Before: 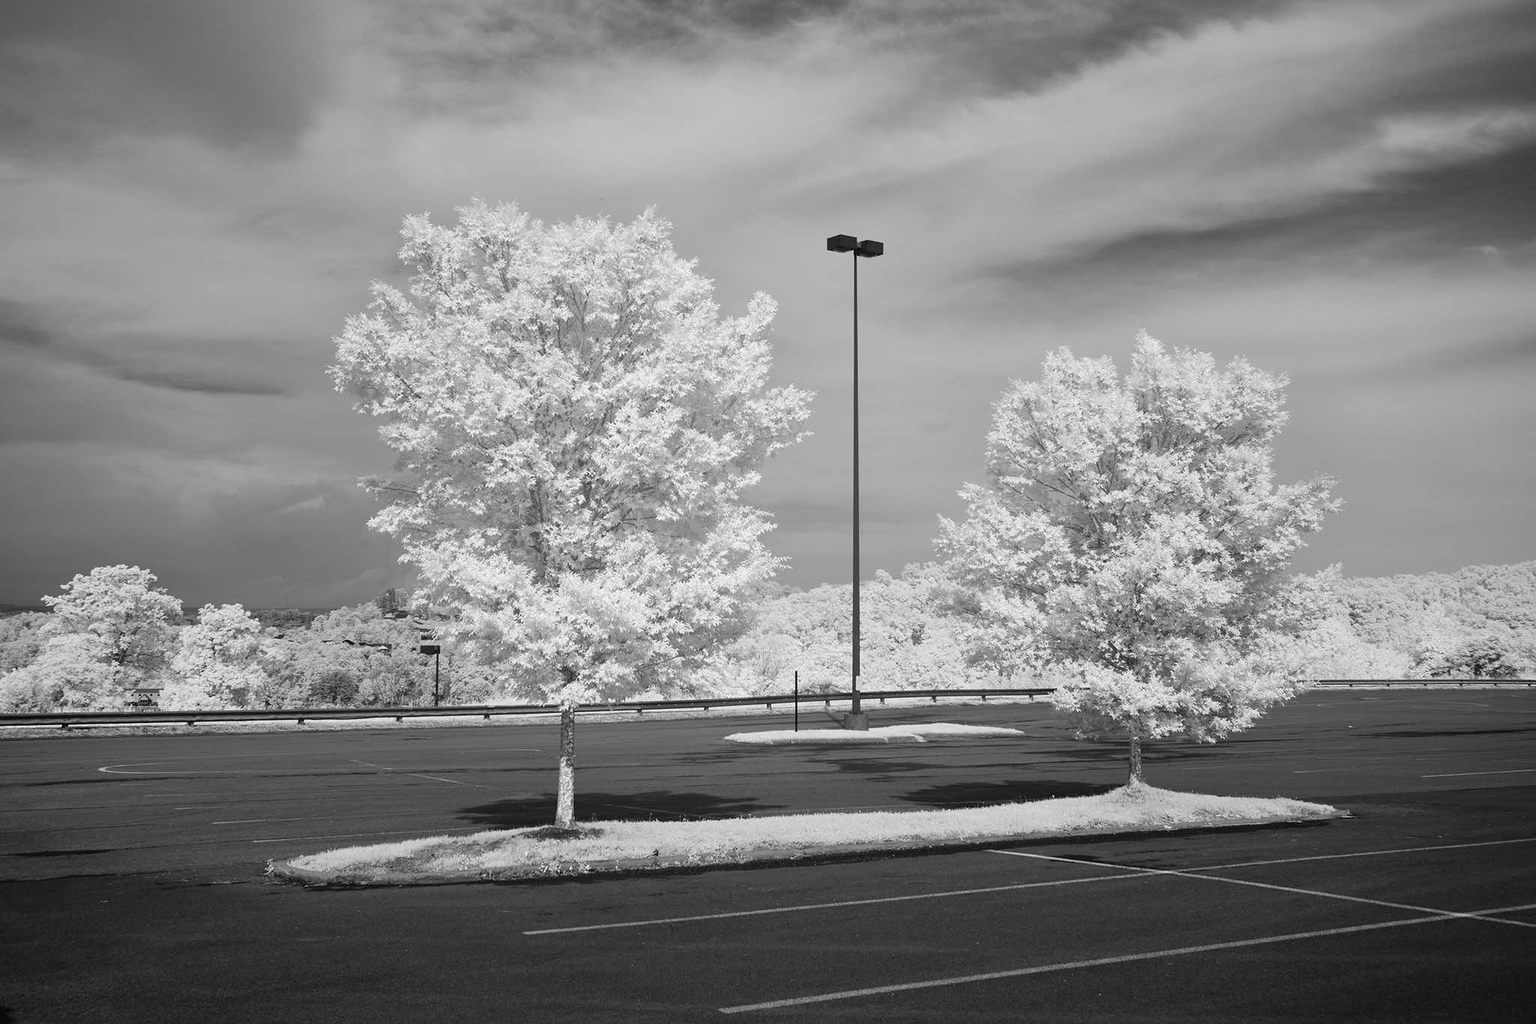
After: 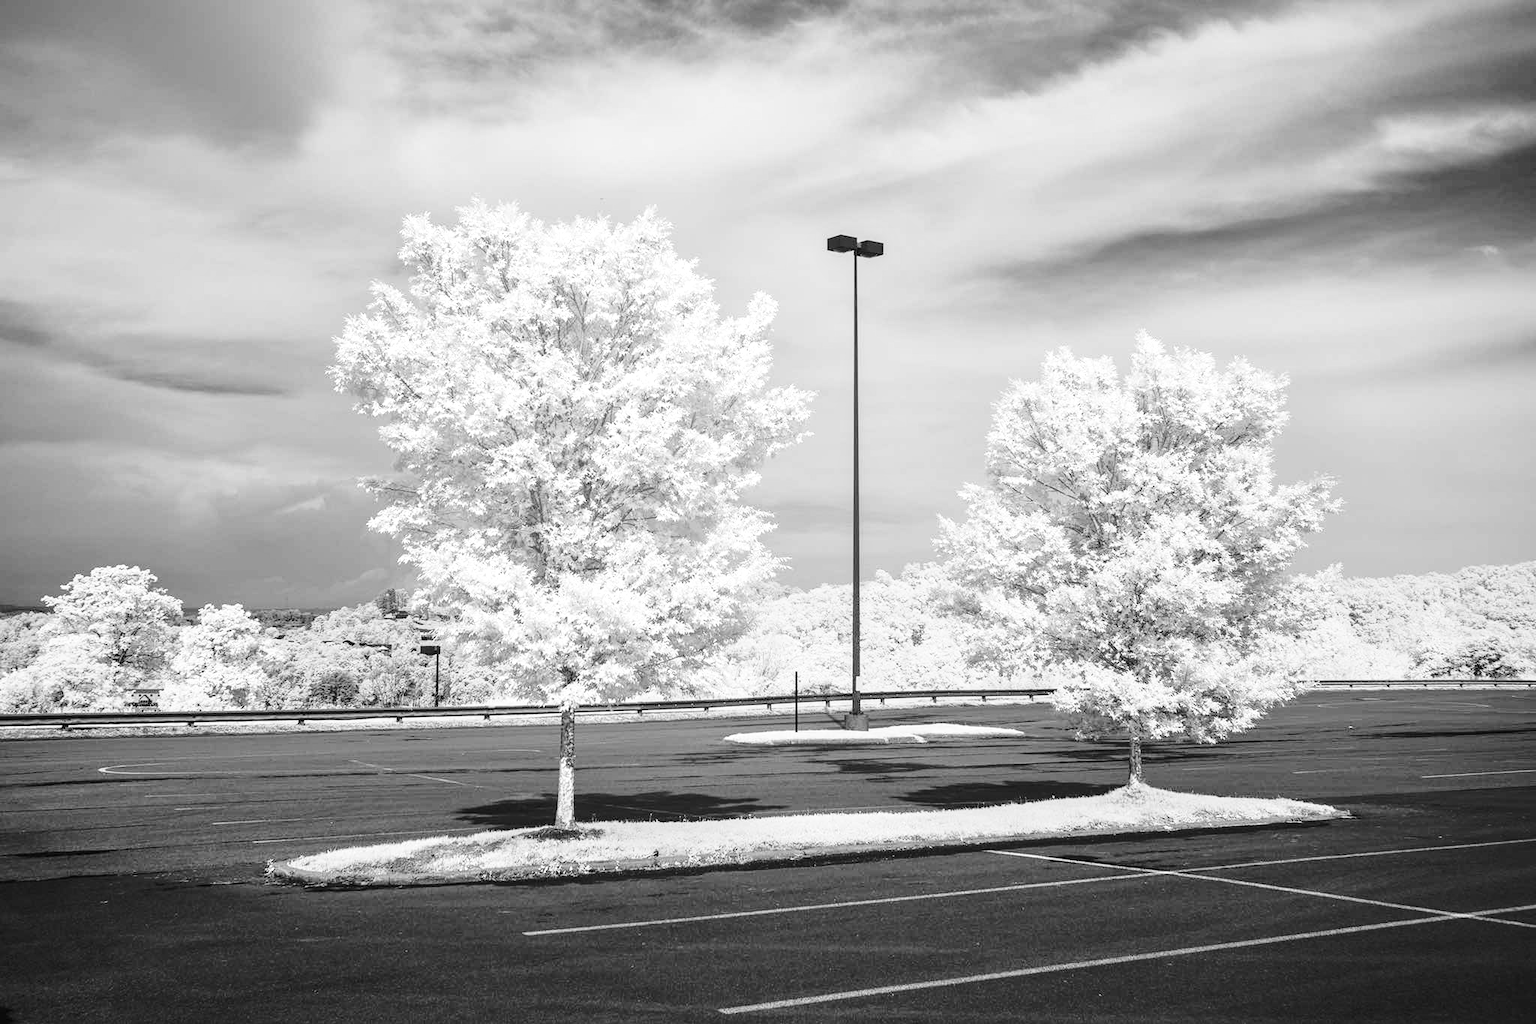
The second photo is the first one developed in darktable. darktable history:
base curve: curves: ch0 [(0, 0) (0.036, 0.037) (0.121, 0.228) (0.46, 0.76) (0.859, 0.983) (1, 1)], preserve colors none
exposure: exposure 0.081 EV, compensate highlight preservation false
local contrast: on, module defaults
color contrast: green-magenta contrast 0.96
